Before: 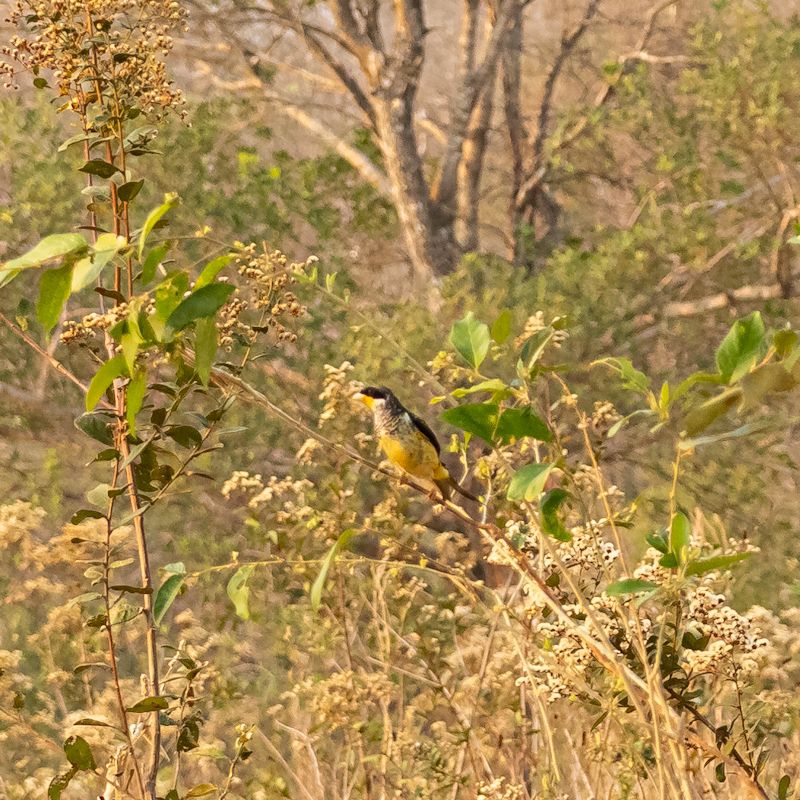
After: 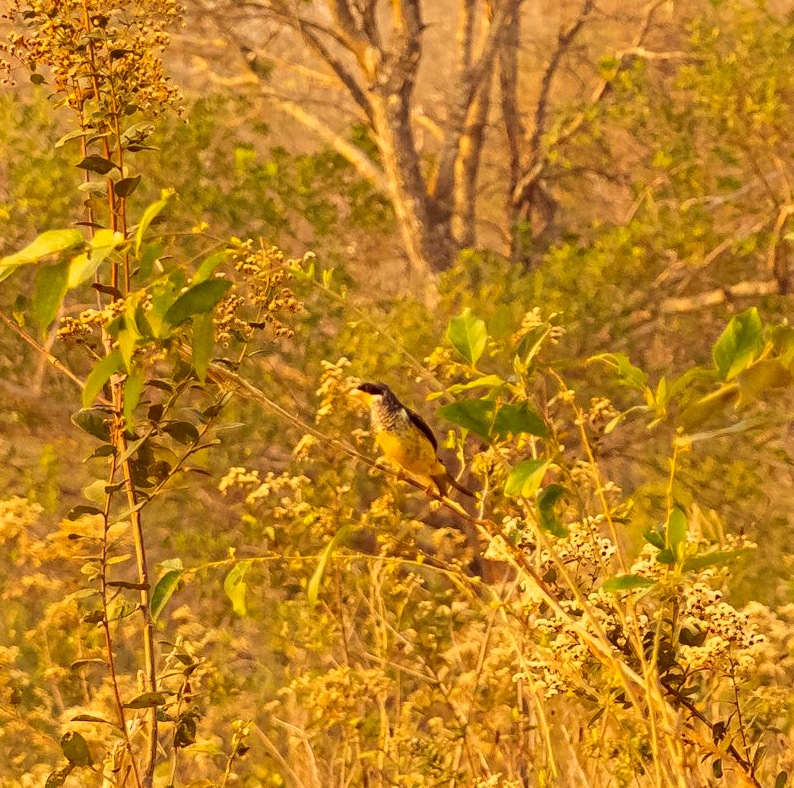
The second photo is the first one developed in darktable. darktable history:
crop: left 0.495%, top 0.553%, right 0.146%, bottom 0.852%
color correction: highlights a* 9.61, highlights b* 38.28, shadows a* 14.46, shadows b* 3.21
